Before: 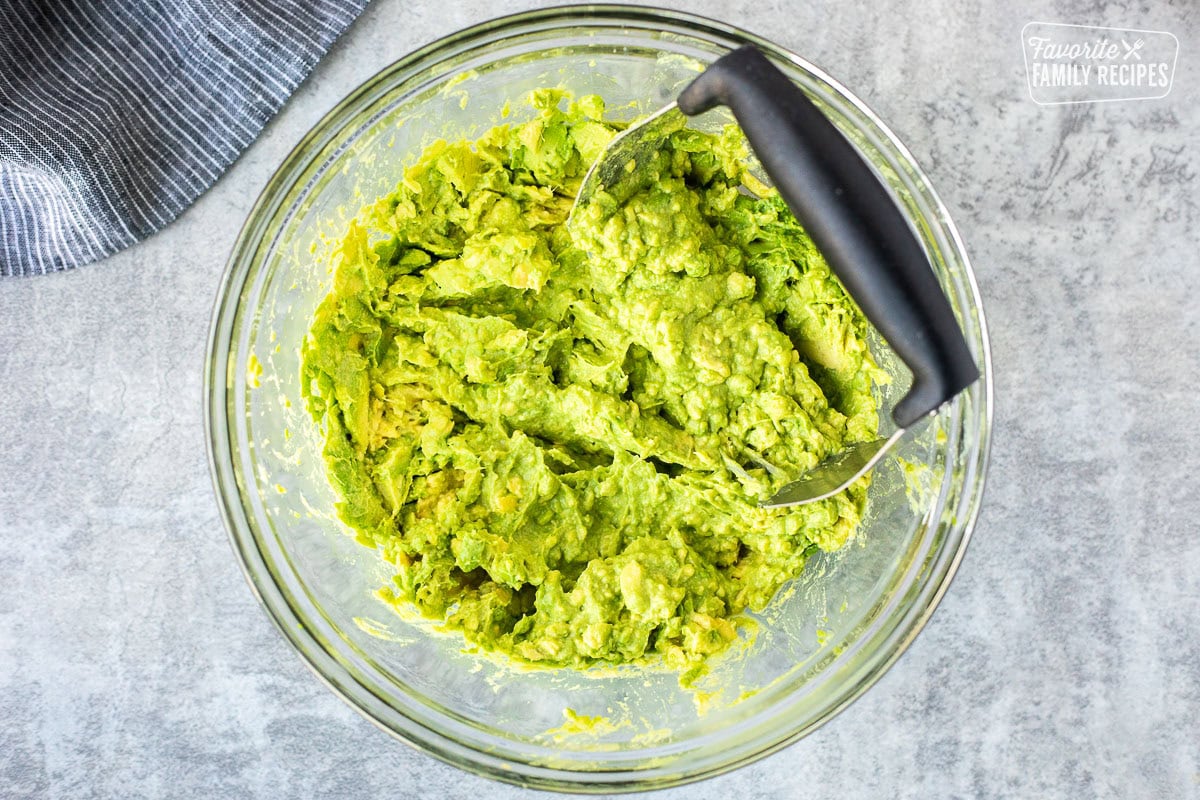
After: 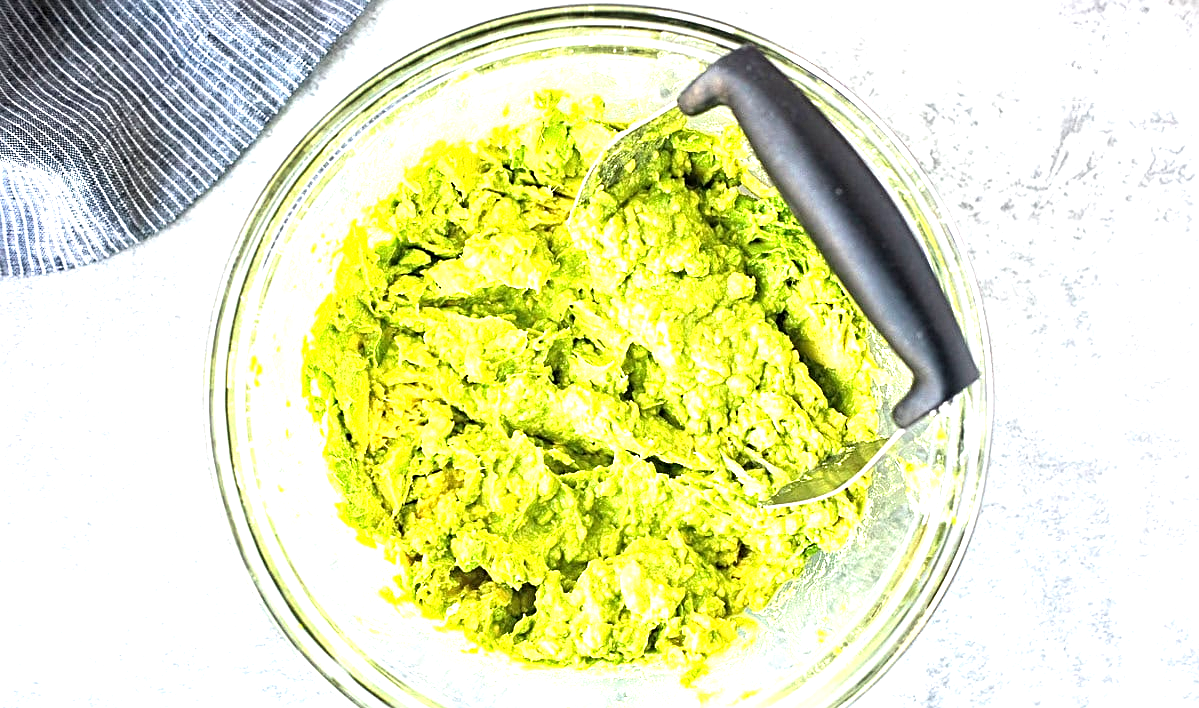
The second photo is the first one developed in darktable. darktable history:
sharpen: radius 2.767
crop and rotate: top 0%, bottom 11.49%
exposure: black level correction 0, exposure 1.1 EV, compensate exposure bias true, compensate highlight preservation false
